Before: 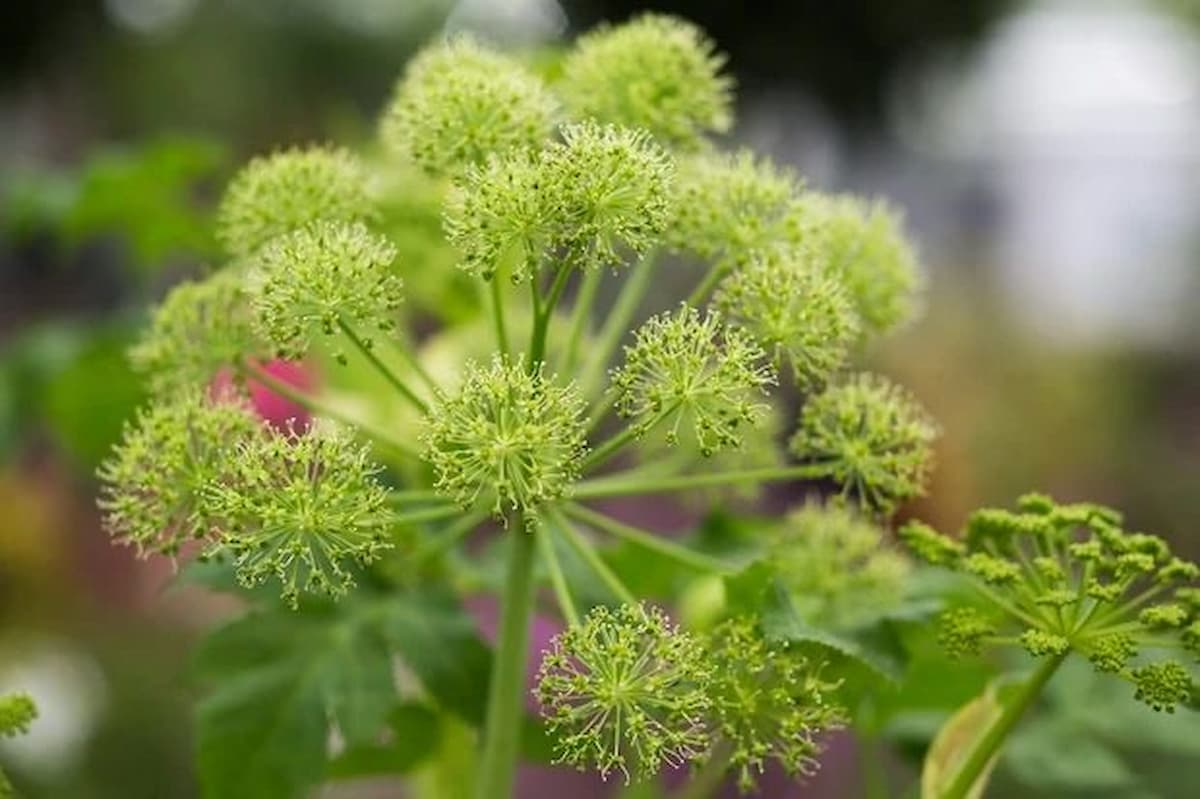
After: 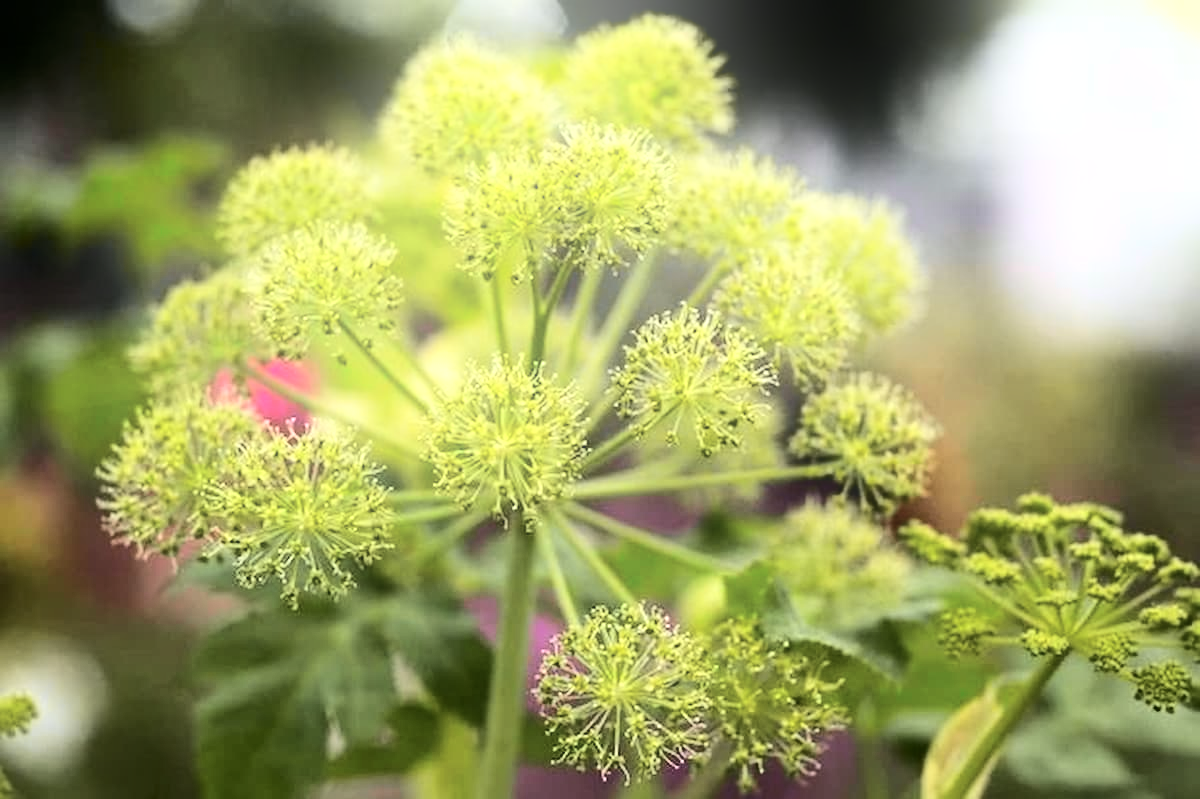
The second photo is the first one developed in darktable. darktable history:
tone curve: curves: ch0 [(0, 0) (0.105, 0.068) (0.181, 0.14) (0.28, 0.259) (0.384, 0.404) (0.485, 0.531) (0.638, 0.681) (0.87, 0.883) (1, 0.977)]; ch1 [(0, 0) (0.161, 0.092) (0.35, 0.33) (0.379, 0.401) (0.456, 0.469) (0.501, 0.499) (0.516, 0.524) (0.562, 0.569) (0.635, 0.646) (1, 1)]; ch2 [(0, 0) (0.371, 0.362) (0.437, 0.437) (0.5, 0.5) (0.53, 0.524) (0.56, 0.561) (0.622, 0.606) (1, 1)], color space Lab, independent channels, preserve colors none
tone equalizer: -8 EV -0.75 EV, -7 EV -0.7 EV, -6 EV -0.6 EV, -5 EV -0.4 EV, -3 EV 0.4 EV, -2 EV 0.6 EV, -1 EV 0.7 EV, +0 EV 0.75 EV, edges refinement/feathering 500, mask exposure compensation -1.57 EV, preserve details no
bloom: size 16%, threshold 98%, strength 20%
